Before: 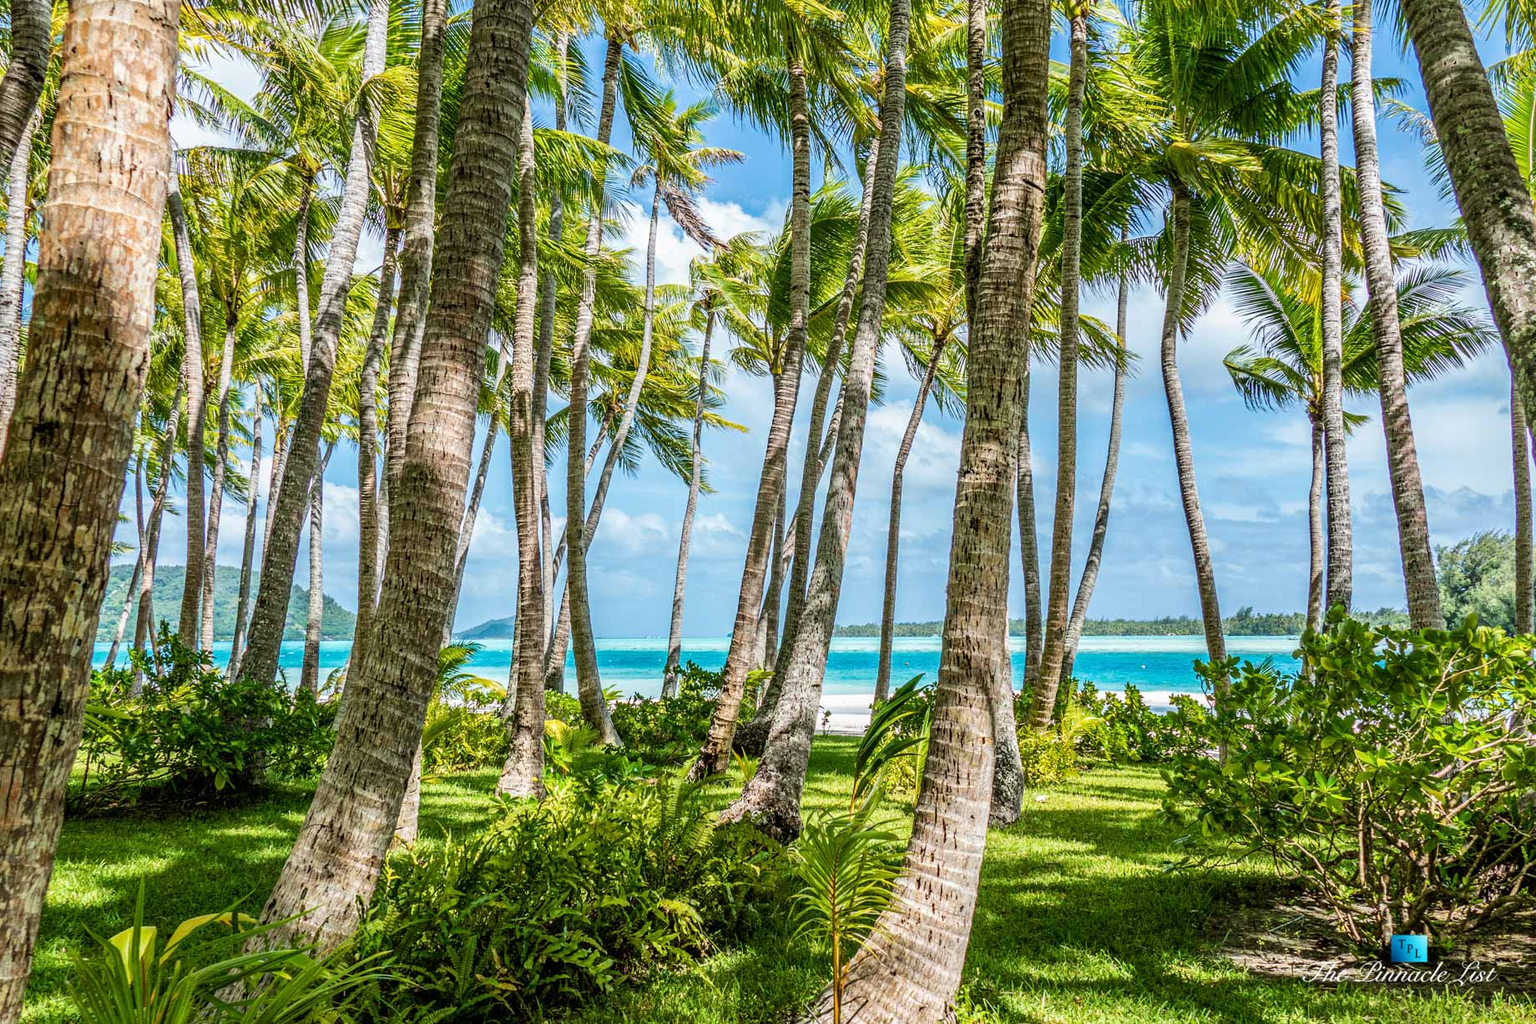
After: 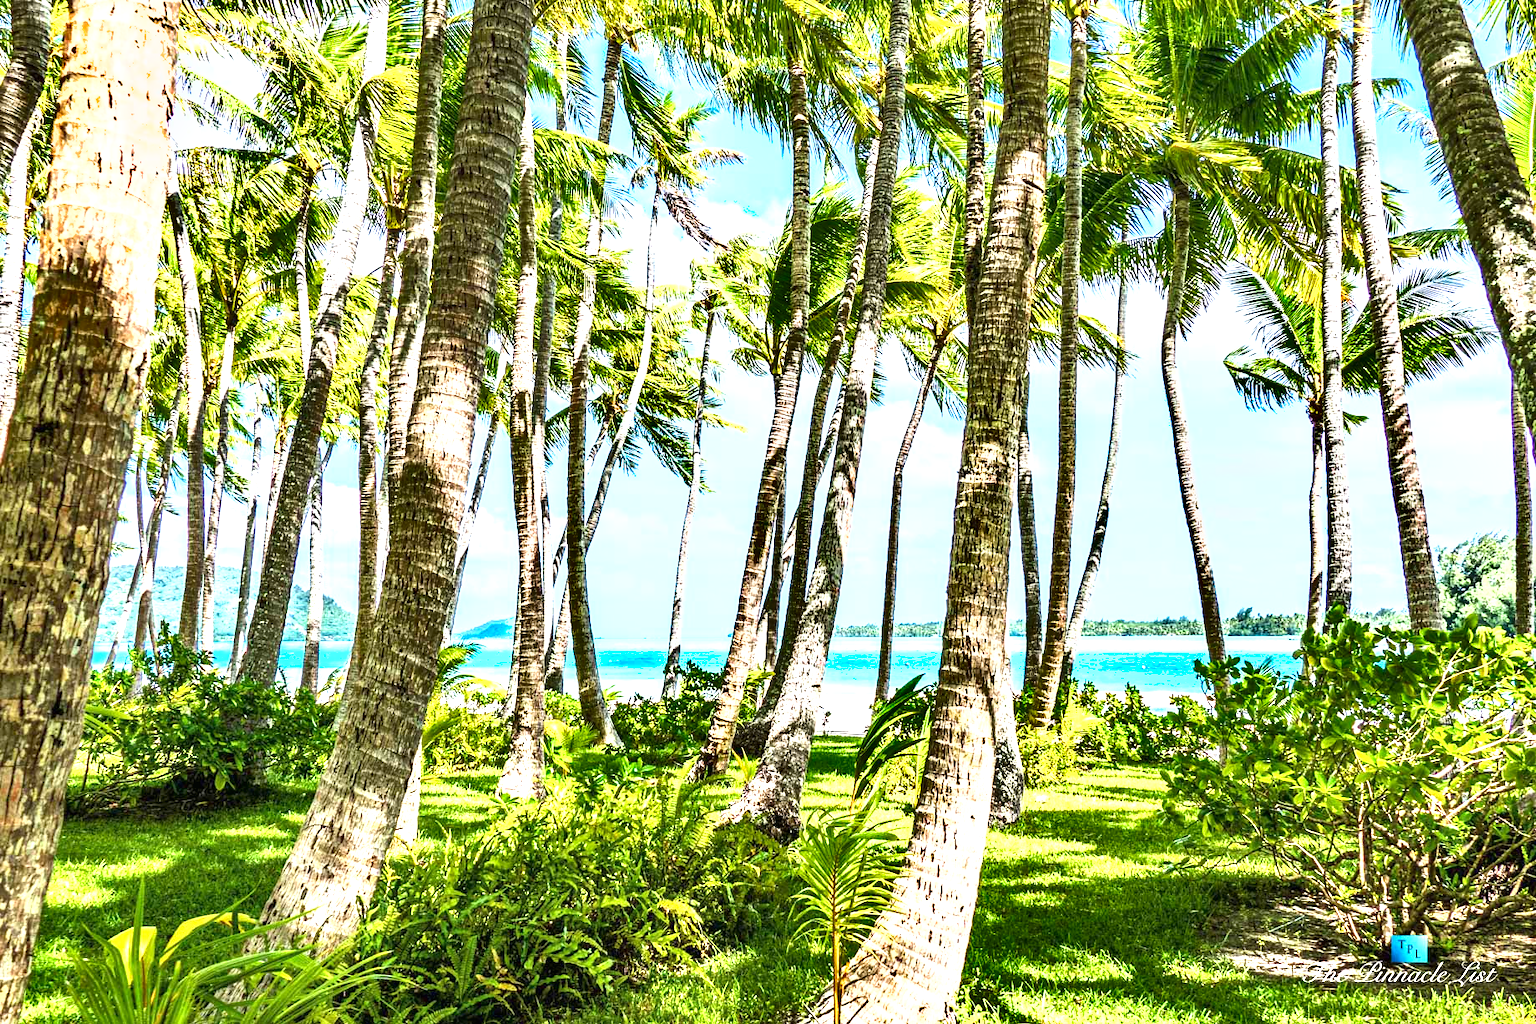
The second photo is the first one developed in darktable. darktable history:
shadows and highlights: low approximation 0.01, soften with gaussian
exposure: black level correction 0, exposure 1.473 EV, compensate highlight preservation false
